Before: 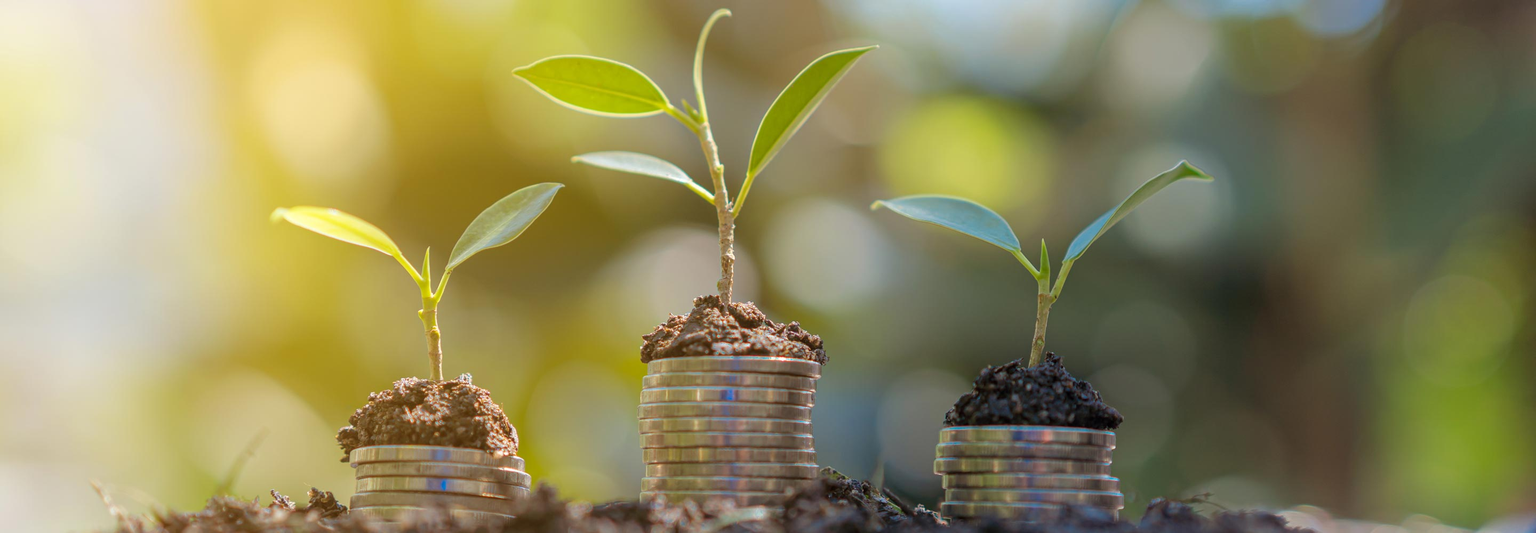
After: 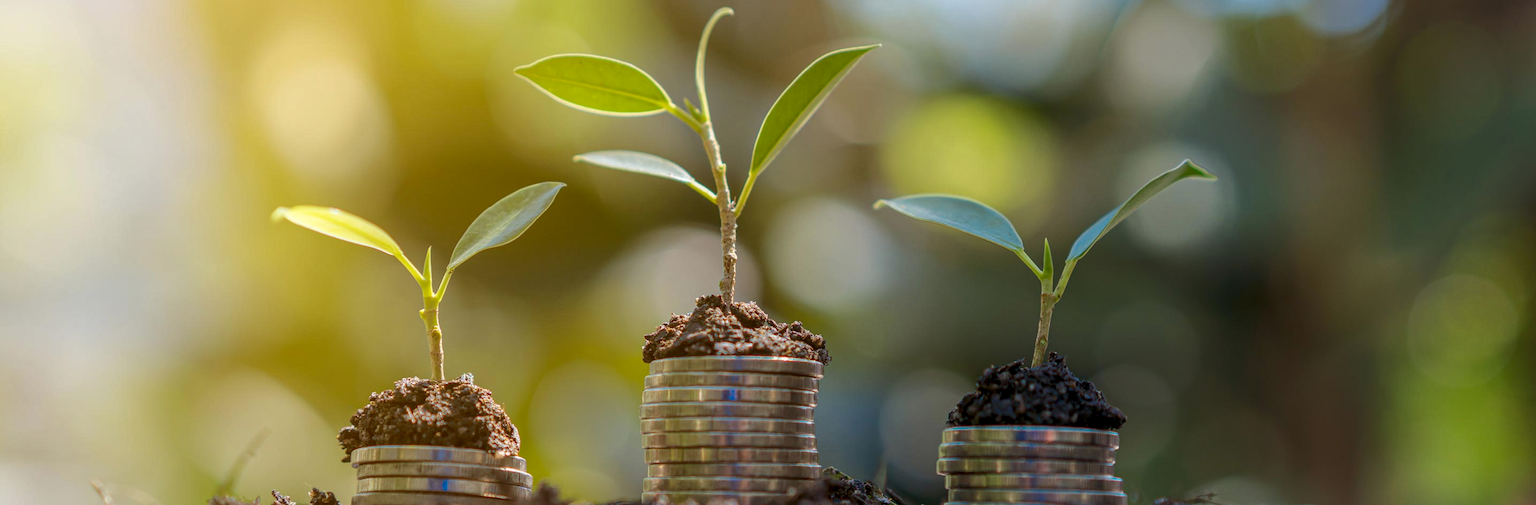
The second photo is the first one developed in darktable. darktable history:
local contrast: on, module defaults
tone curve: curves: ch0 [(0, 0) (0.003, 0.002) (0.011, 0.009) (0.025, 0.02) (0.044, 0.035) (0.069, 0.055) (0.1, 0.08) (0.136, 0.109) (0.177, 0.142) (0.224, 0.179) (0.277, 0.222) (0.335, 0.268) (0.399, 0.329) (0.468, 0.409) (0.543, 0.495) (0.623, 0.579) (0.709, 0.669) (0.801, 0.767) (0.898, 0.885) (1, 1)], color space Lab, independent channels, preserve colors none
exposure: black level correction 0.001, exposure -0.121 EV, compensate highlight preservation false
crop: top 0.351%, right 0.263%, bottom 4.991%
